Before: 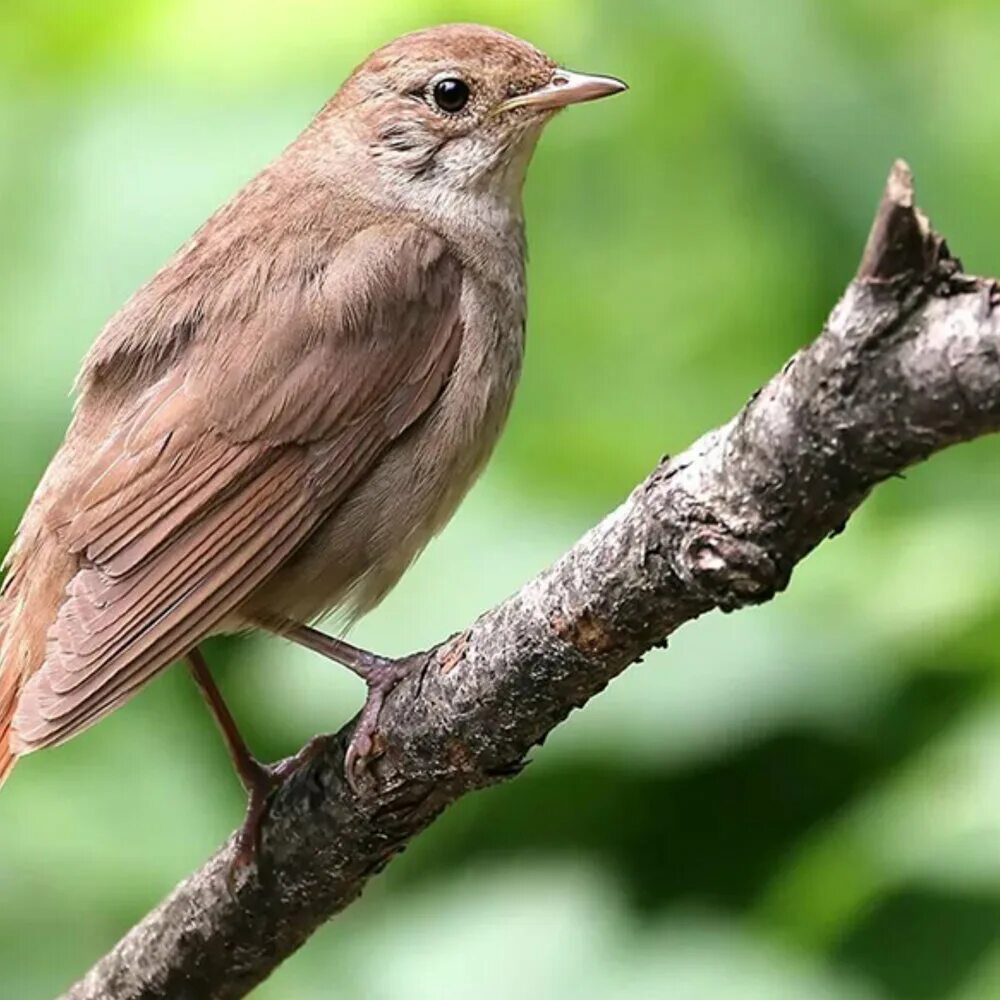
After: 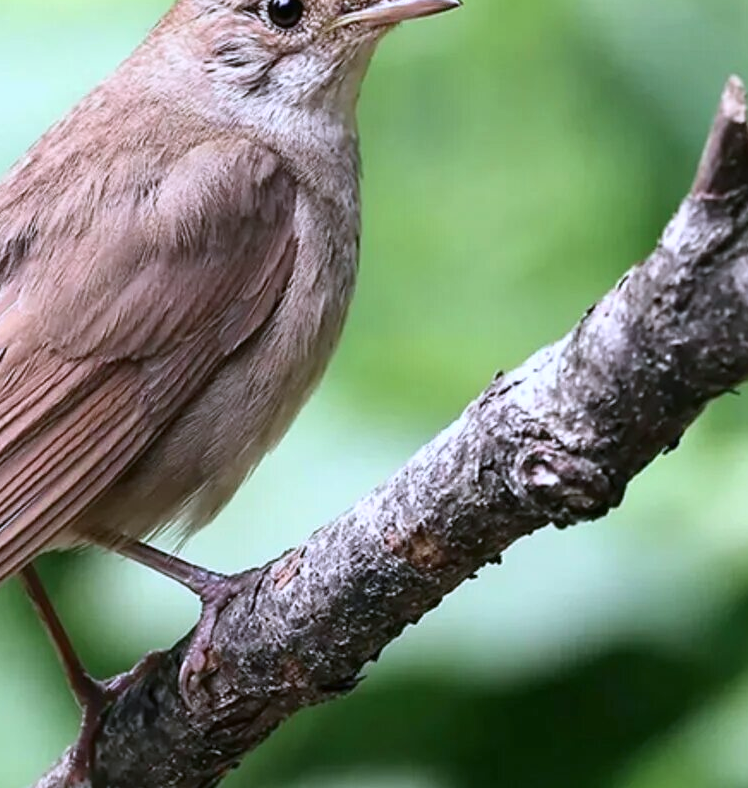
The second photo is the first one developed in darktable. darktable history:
color calibration: illuminant custom, x 0.373, y 0.388, temperature 4230.93 K, gamut compression 2.98
contrast brightness saturation: contrast 0.096, brightness 0.015, saturation 0.023
crop: left 16.626%, top 8.489%, right 8.572%, bottom 12.688%
